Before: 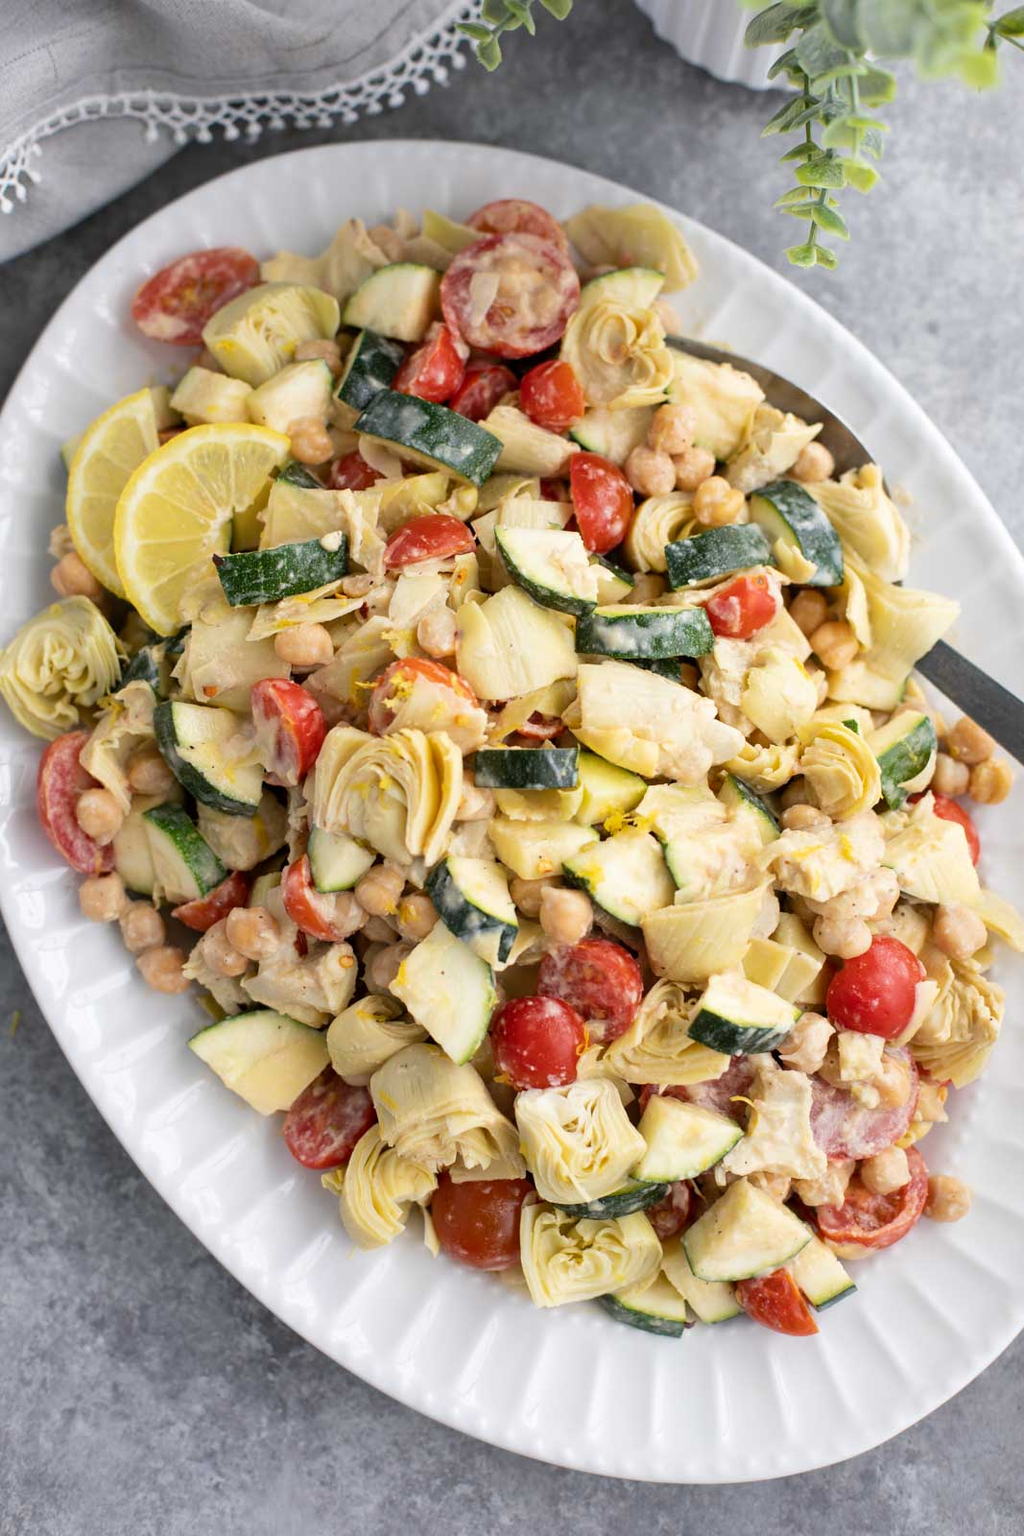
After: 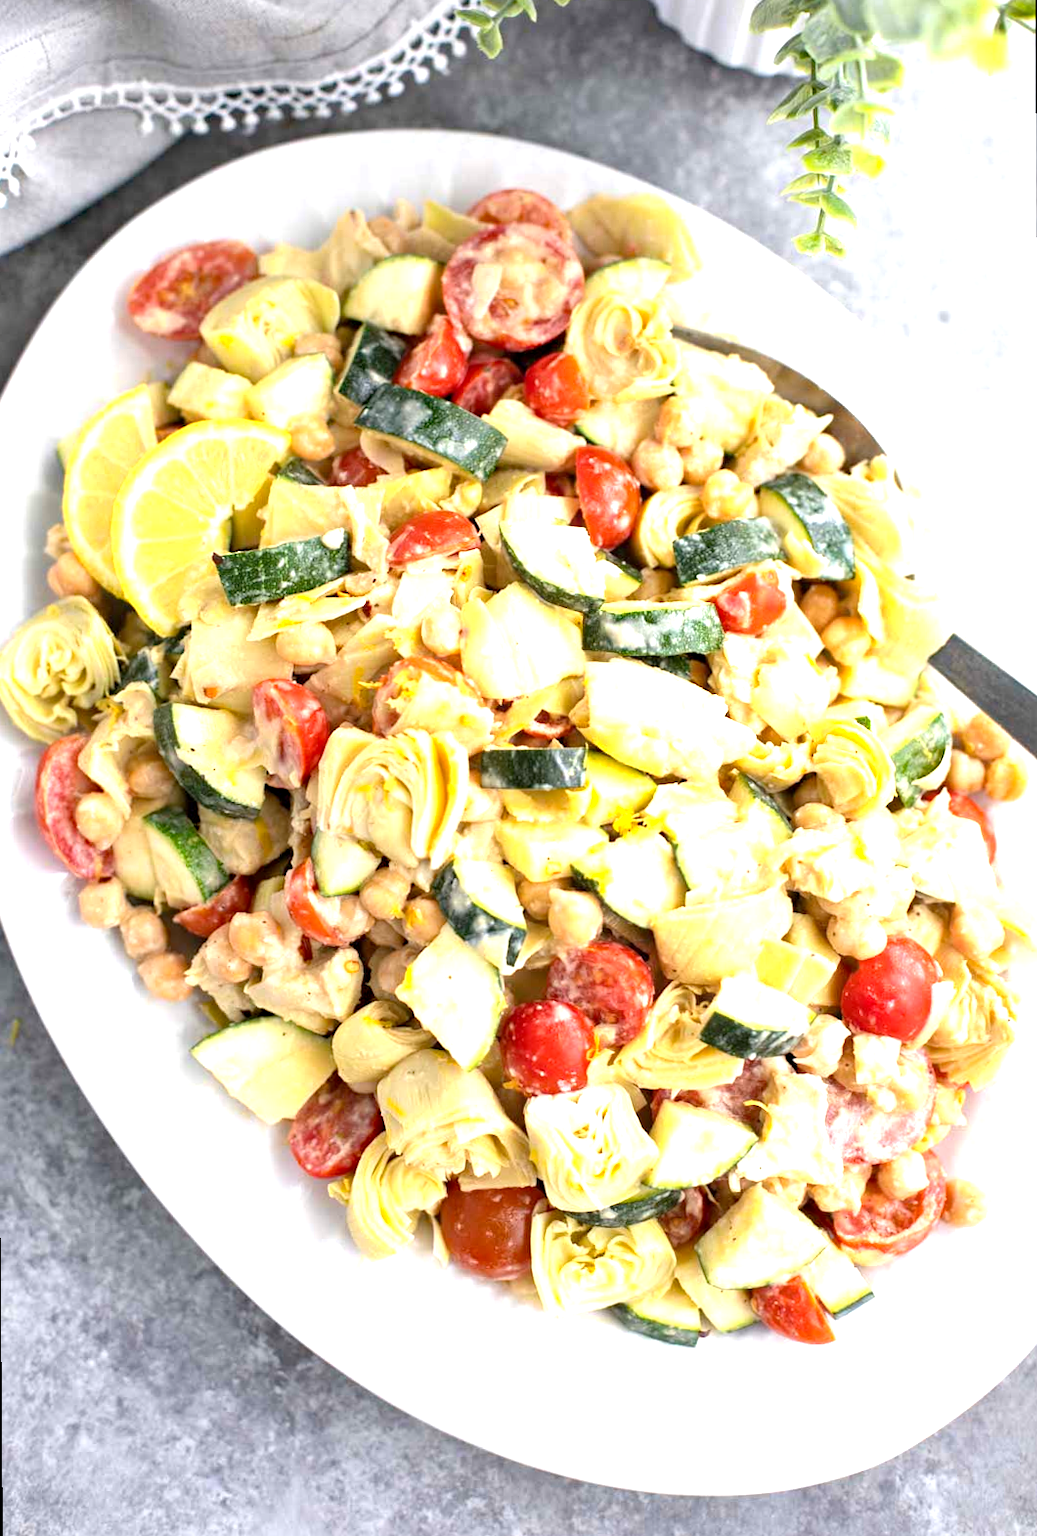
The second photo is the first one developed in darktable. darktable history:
rotate and perspective: rotation -0.45°, automatic cropping original format, crop left 0.008, crop right 0.992, crop top 0.012, crop bottom 0.988
exposure: exposure 1.16 EV, compensate exposure bias true, compensate highlight preservation false
haze removal: compatibility mode true, adaptive false
